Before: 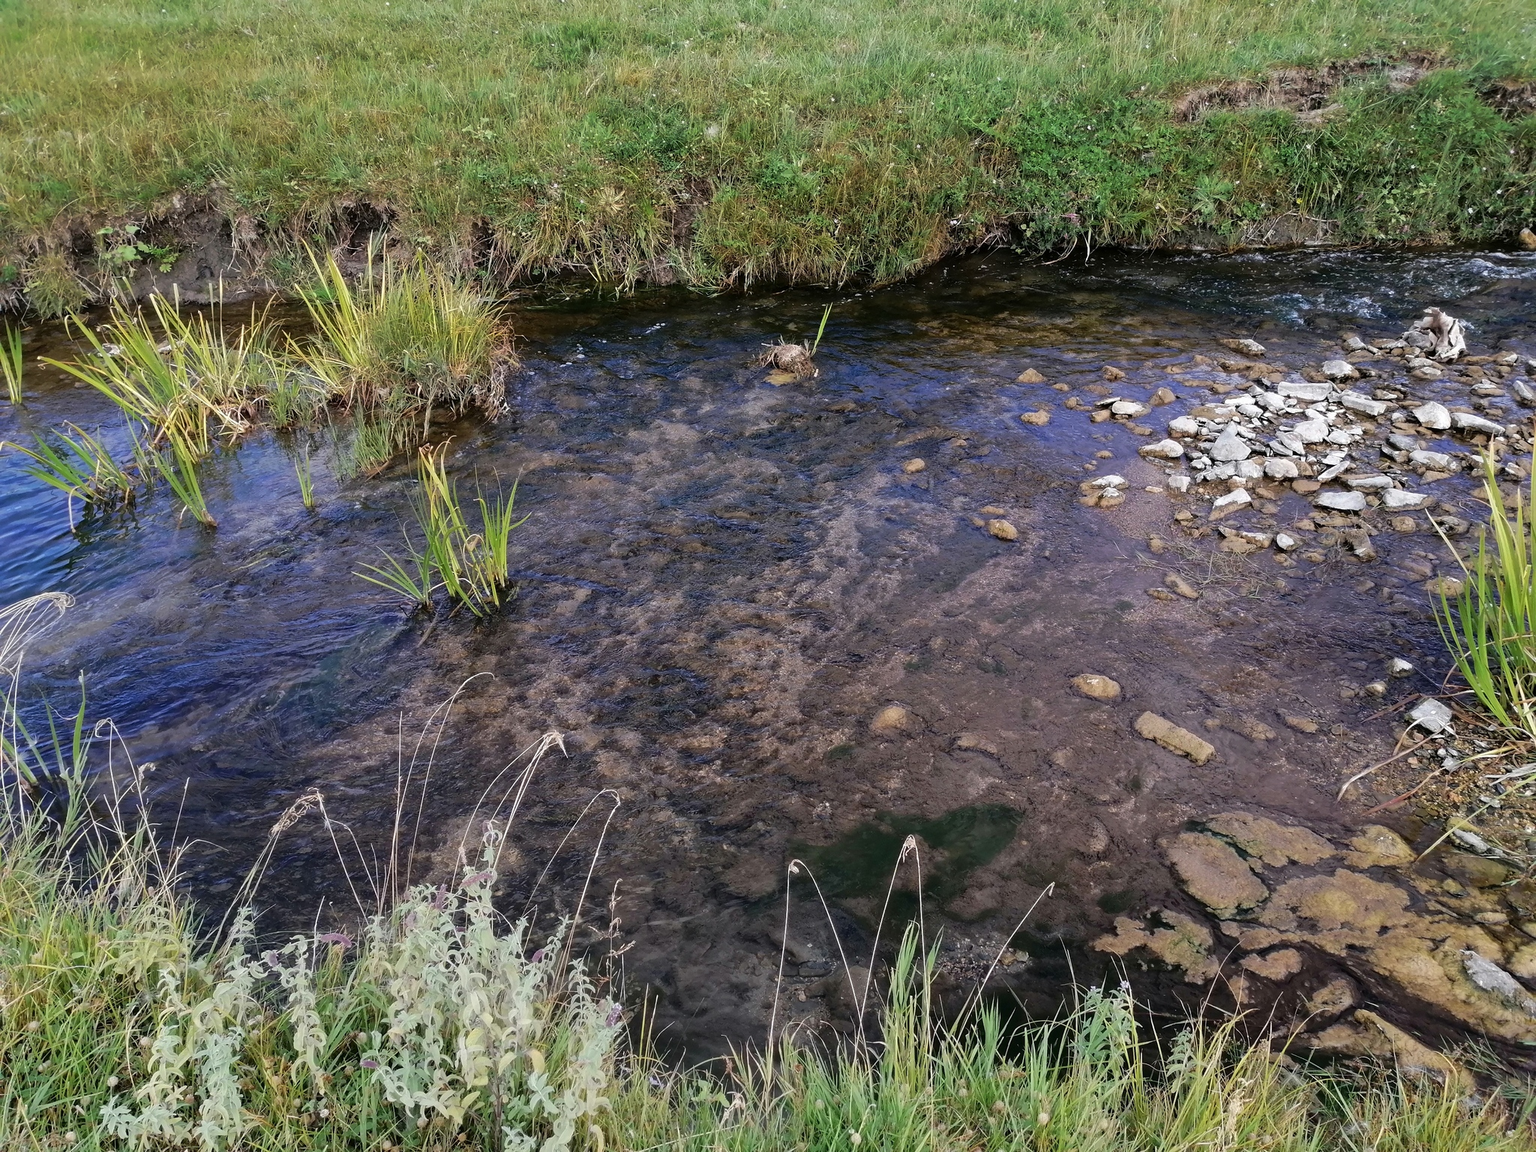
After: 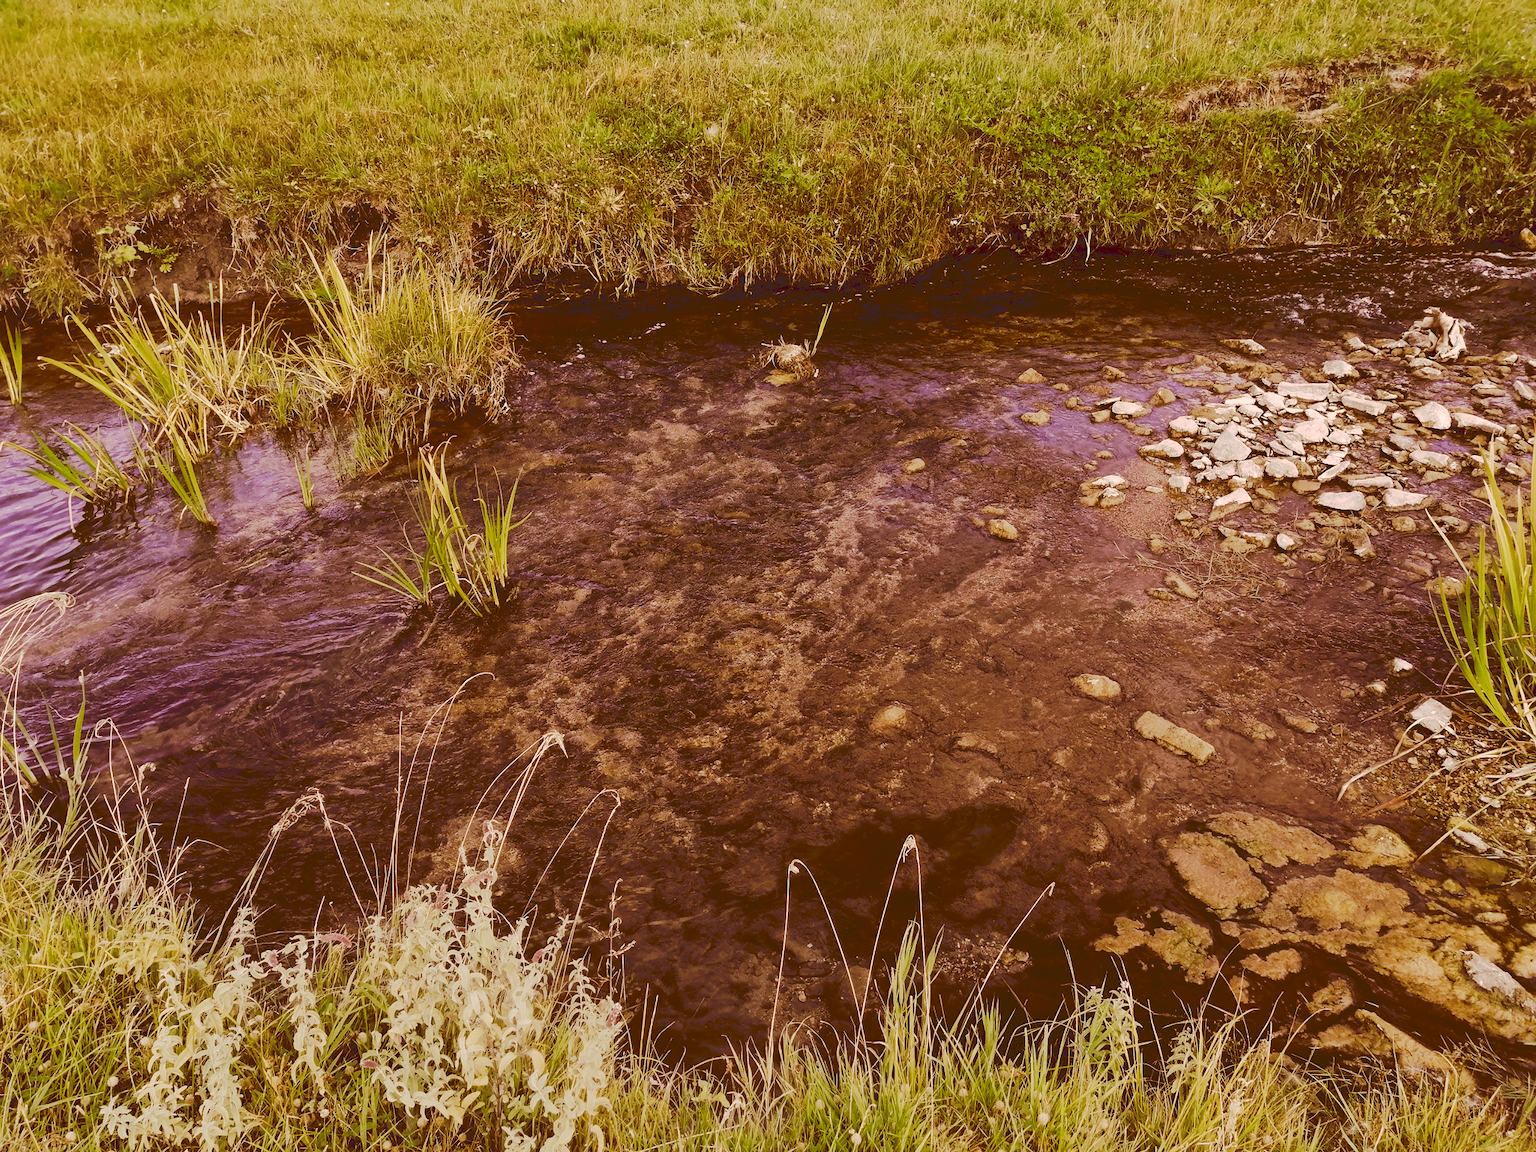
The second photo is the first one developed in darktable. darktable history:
tone curve: curves: ch0 [(0, 0) (0.003, 0.15) (0.011, 0.151) (0.025, 0.15) (0.044, 0.15) (0.069, 0.151) (0.1, 0.153) (0.136, 0.16) (0.177, 0.183) (0.224, 0.21) (0.277, 0.253) (0.335, 0.309) (0.399, 0.389) (0.468, 0.479) (0.543, 0.58) (0.623, 0.677) (0.709, 0.747) (0.801, 0.808) (0.898, 0.87) (1, 1)], preserve colors none
color look up table: target L [93.18, 90.95, 83.94, 80.55, 76.78, 73.66, 59.04, 57.83, 46.68, 47.79, 35.8, 36.46, 9.708, 82.6, 78.59, 69.12, 66.18, 58.17, 55.33, 52.42, 47.74, 46.99, 46.04, 41.72, 36.29, 35.33, 27.25, 21.04, 9.502, 96.25, 86.61, 62.45, 73.36, 74.93, 59.85, 44.63, 40.88, 36.18, 21.86, 35.02, 10.89, 90.58, 83.38, 79.15, 70.49, 68.81, 41.89, 39.75, 24.89], target a [3.895, -11.43, -22.1, 5.344, -27.3, 7.835, -13.85, 1.479, -12.15, 7.804, -5.944, -4.387, 44.98, 10.44, 17.06, 36.86, 44.66, 16.48, 61.12, 64.73, 27.06, 48.63, 45.2, 28.42, 15.88, 50.2, 41.42, 43.17, 44.92, 14.27, 19.51, 23.45, 21.61, 28.35, 45.29, 20.79, 32.93, 30.21, 26.03, 45.43, 47.66, 3.779, -8.605, 6.133, -1.266, 14.8, 11.59, 9.33, 12.87], target b [35.88, 63.7, 36.28, 25.24, 63.79, 41.38, 24.8, 22.46, 51.28, 55.09, 60.96, 62.26, 16.54, 49.66, 23.83, 46.12, 19.49, 34.44, 27.92, 74.26, 62.23, 80.08, 21.55, 71.21, 61.96, 60.21, 46.13, 36.06, 16.16, 6.072, -5.132, 18.3, -7.966, -16.89, -6.297, -0.222, -7.06, -12.91, 37.11, -25.78, 18.29, 1.32, 9.854, -5.78, 14.66, 8.828, 21.12, 6.397, 42.3], num patches 49
